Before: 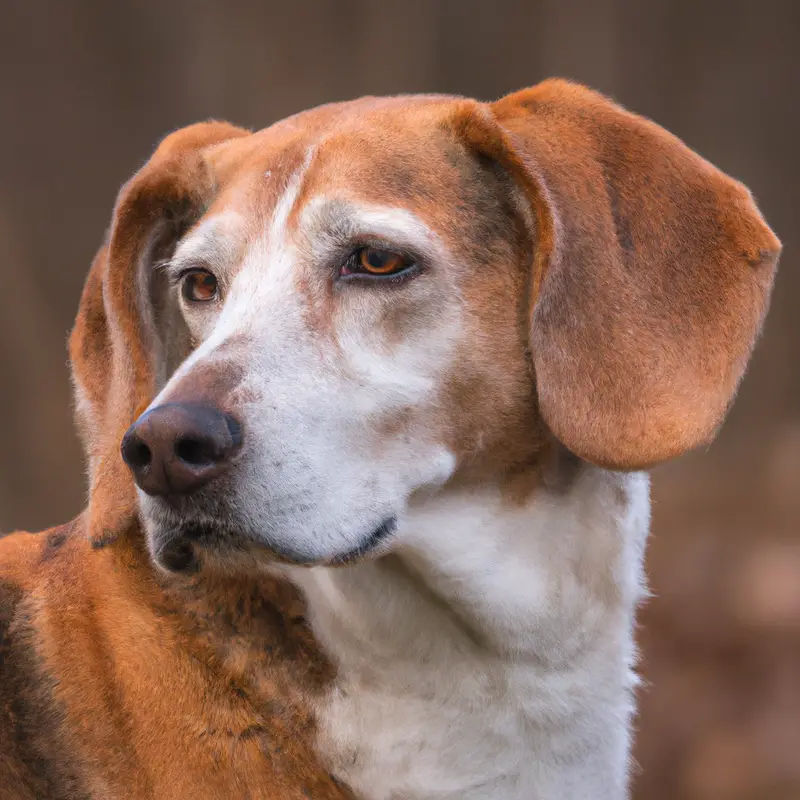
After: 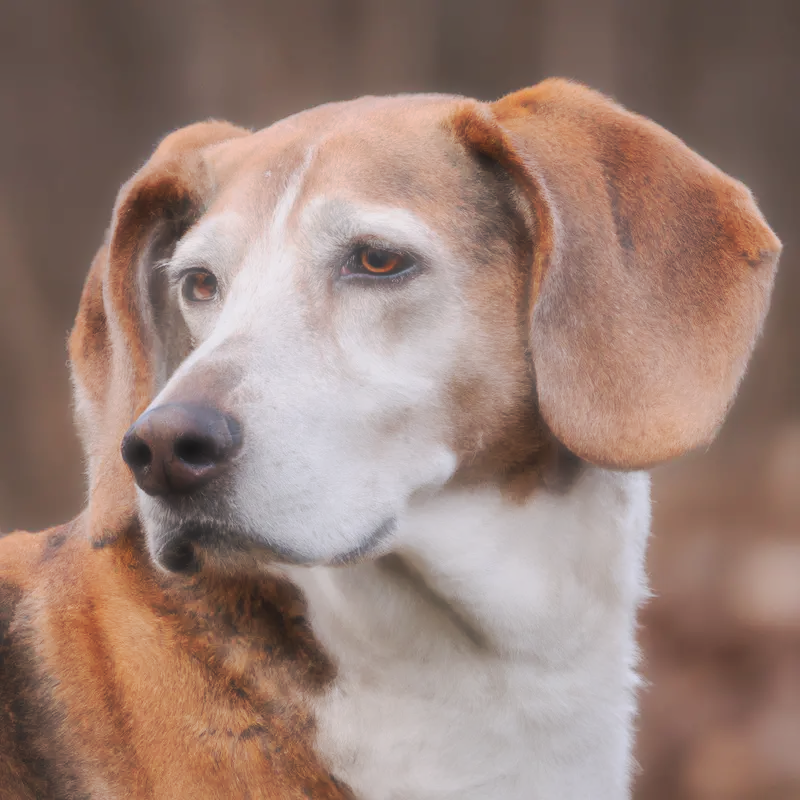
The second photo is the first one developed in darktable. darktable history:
haze removal: strength -0.887, distance 0.223, compatibility mode true, adaptive false
tone curve: curves: ch0 [(0, 0) (0.052, 0.018) (0.236, 0.207) (0.41, 0.417) (0.485, 0.518) (0.54, 0.584) (0.625, 0.666) (0.845, 0.828) (0.994, 0.964)]; ch1 [(0, 0.055) (0.15, 0.117) (0.317, 0.34) (0.382, 0.408) (0.434, 0.441) (0.472, 0.479) (0.498, 0.501) (0.557, 0.558) (0.616, 0.59) (0.739, 0.7) (0.873, 0.857) (1, 0.928)]; ch2 [(0, 0) (0.352, 0.403) (0.447, 0.466) (0.482, 0.482) (0.528, 0.526) (0.586, 0.577) (0.618, 0.621) (0.785, 0.747) (1, 1)], preserve colors none
